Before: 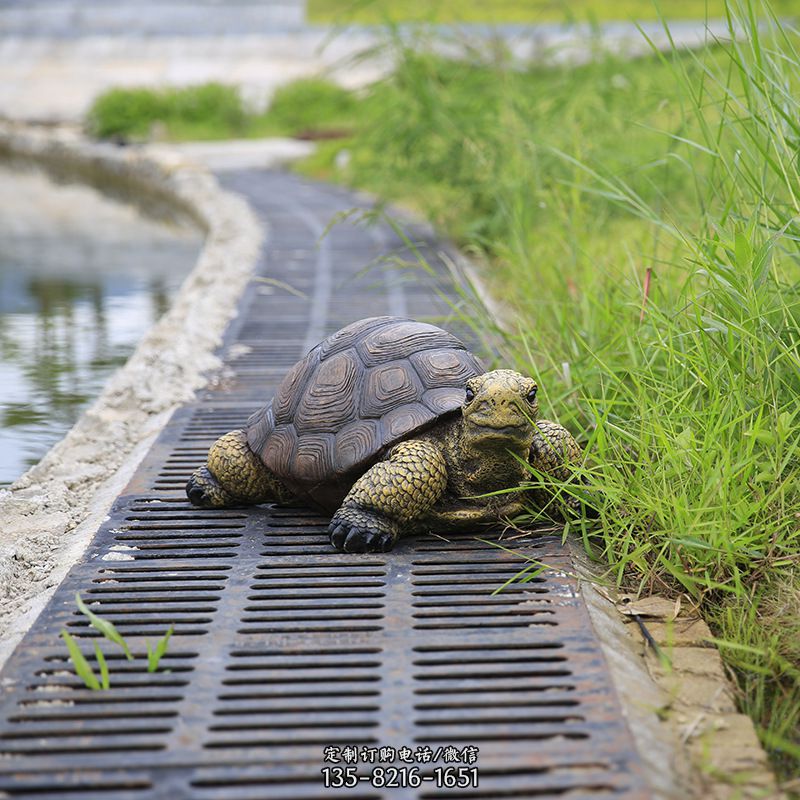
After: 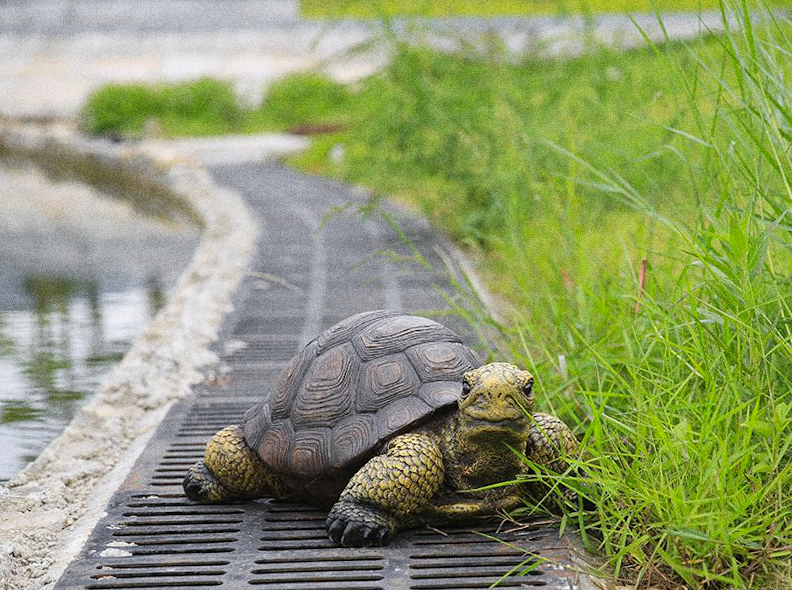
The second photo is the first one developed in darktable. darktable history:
rotate and perspective: rotation -0.45°, automatic cropping original format, crop left 0.008, crop right 0.992, crop top 0.012, crop bottom 0.988
exposure: black level correction 0, compensate exposure bias true, compensate highlight preservation false
color zones: curves: ch1 [(0.25, 0.61) (0.75, 0.248)]
crop: bottom 24.988%
grain: coarseness 0.09 ISO, strength 40%
